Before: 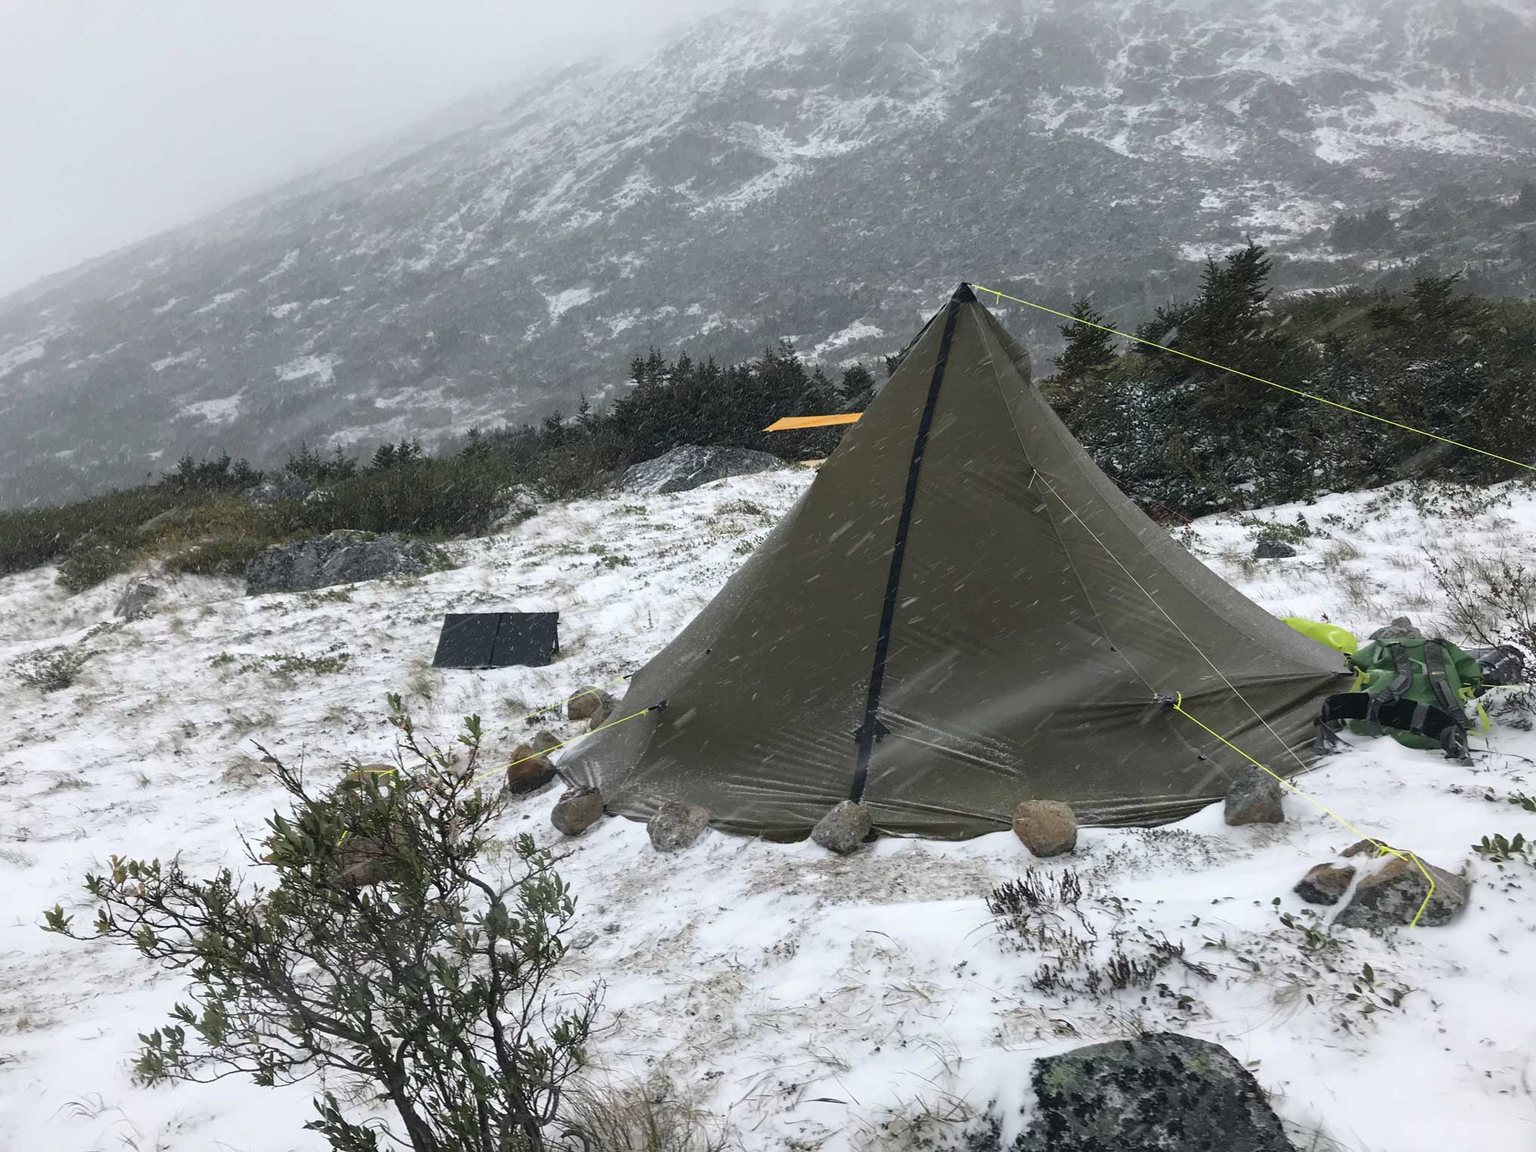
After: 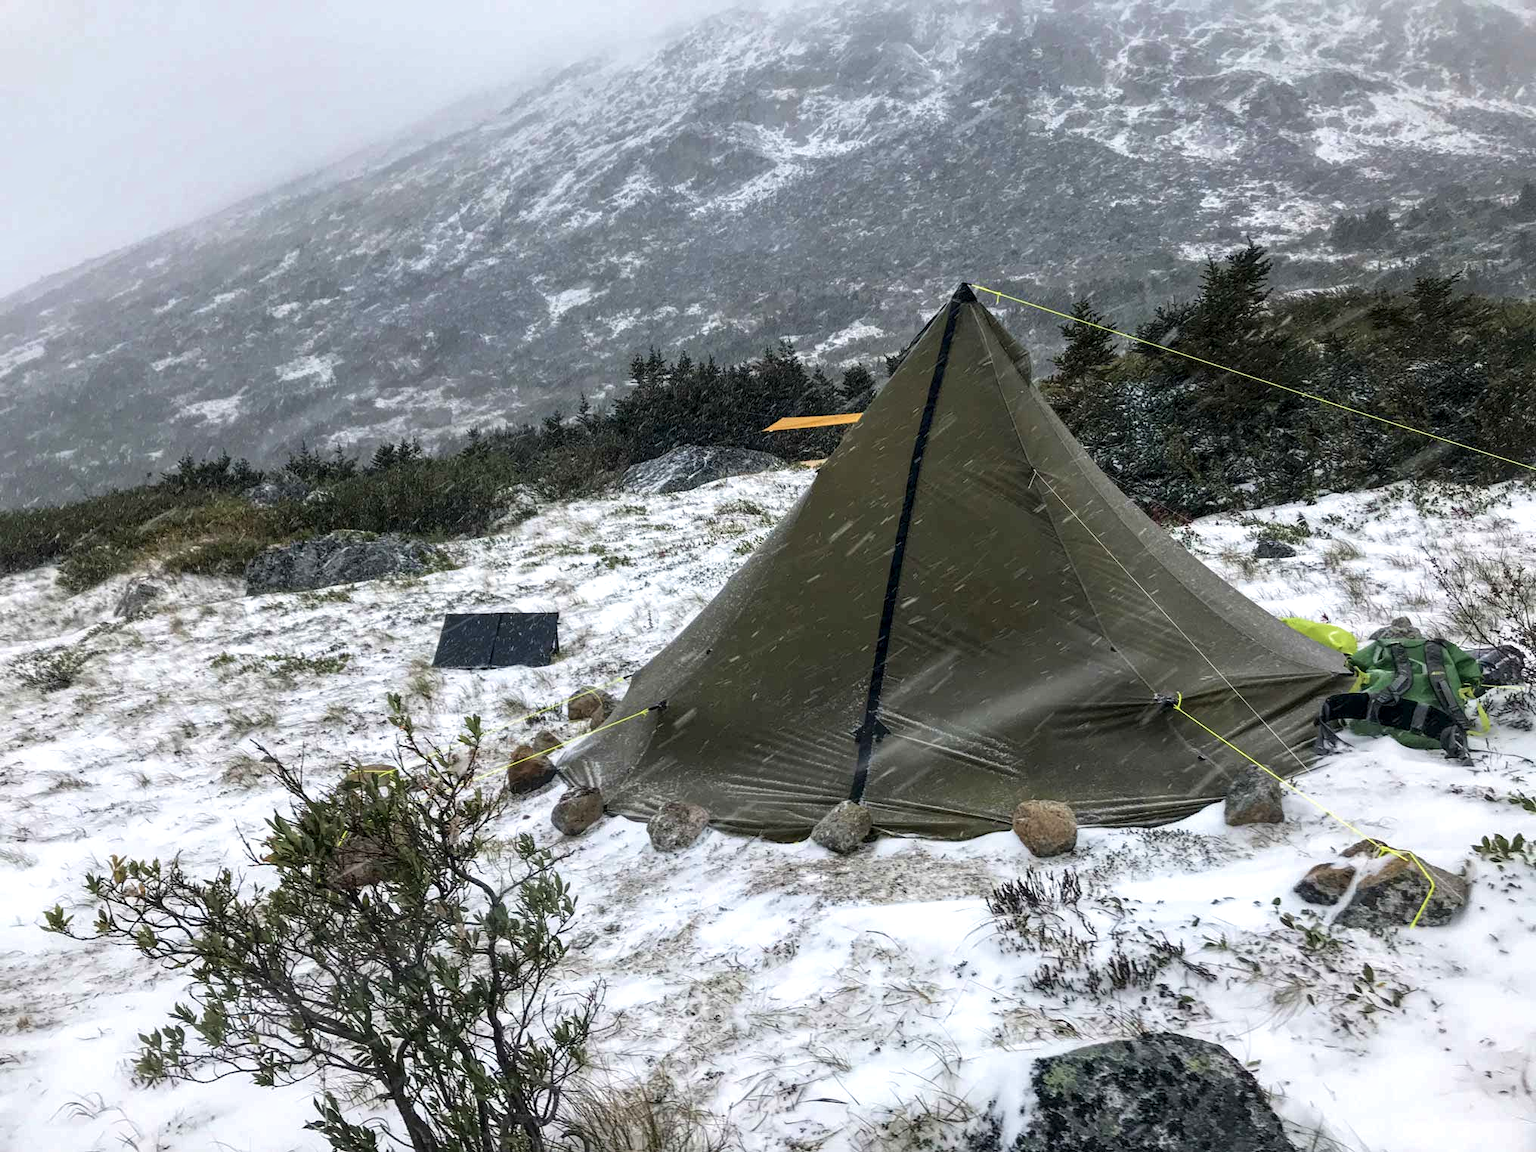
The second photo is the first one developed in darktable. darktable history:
local contrast: highlights 100%, shadows 100%, detail 200%, midtone range 0.2
velvia: on, module defaults
color zones: curves: ch0 [(0.068, 0.464) (0.25, 0.5) (0.48, 0.508) (0.75, 0.536) (0.886, 0.476) (0.967, 0.456)]; ch1 [(0.066, 0.456) (0.25, 0.5) (0.616, 0.508) (0.746, 0.56) (0.934, 0.444)]
